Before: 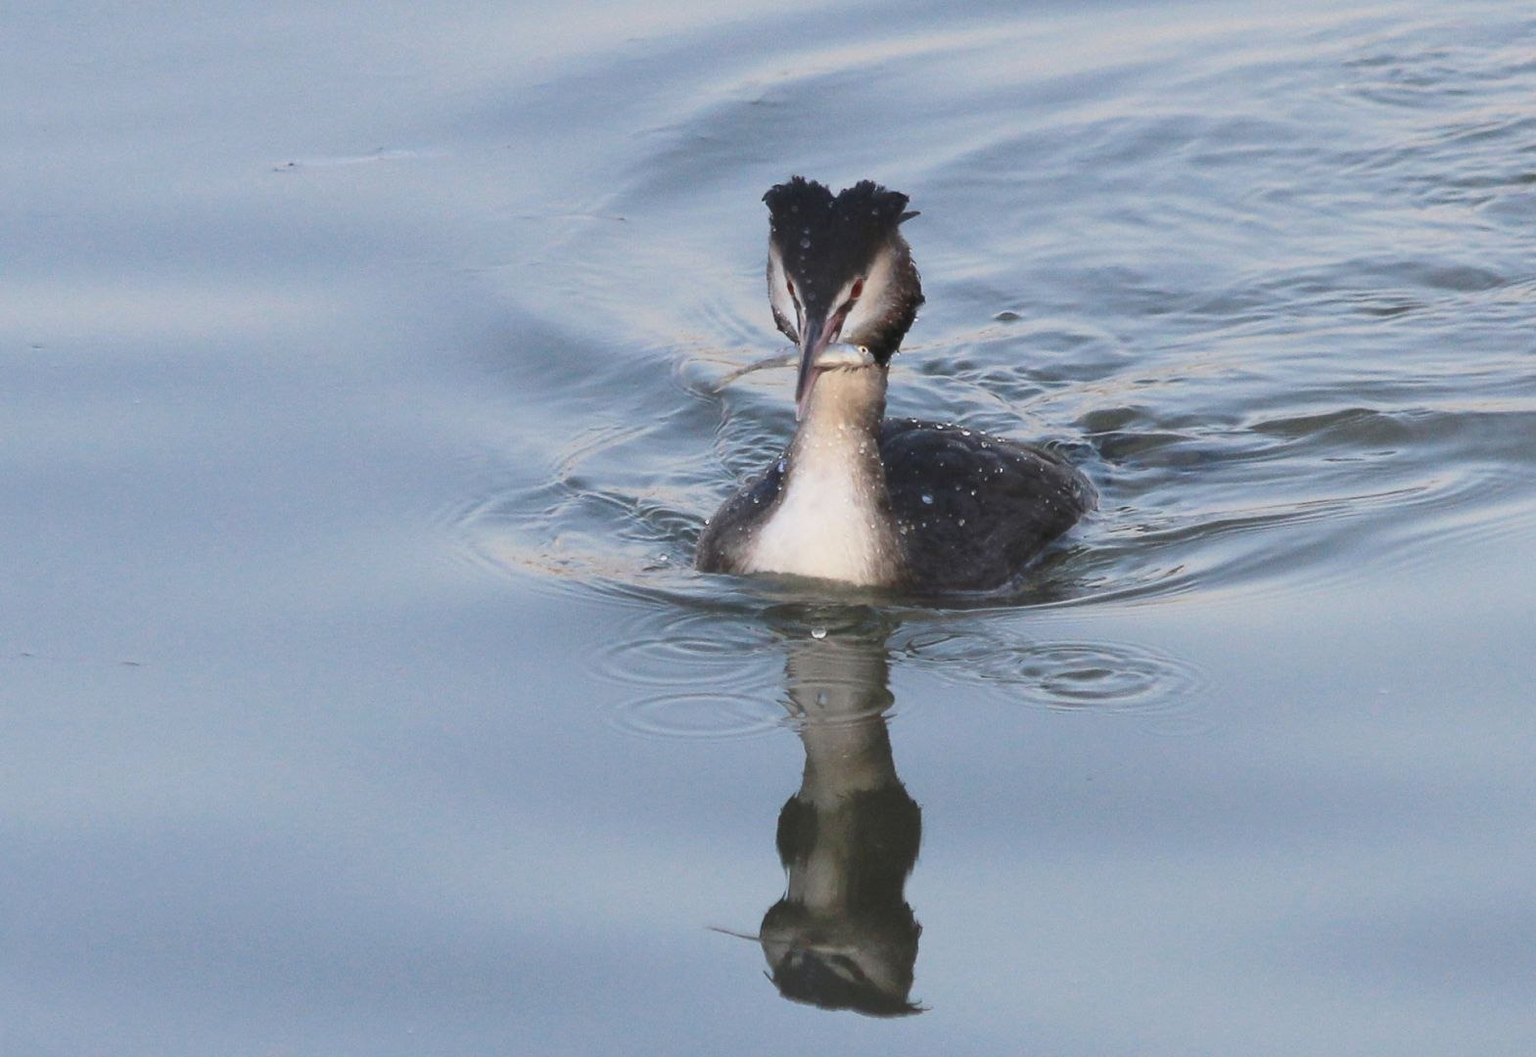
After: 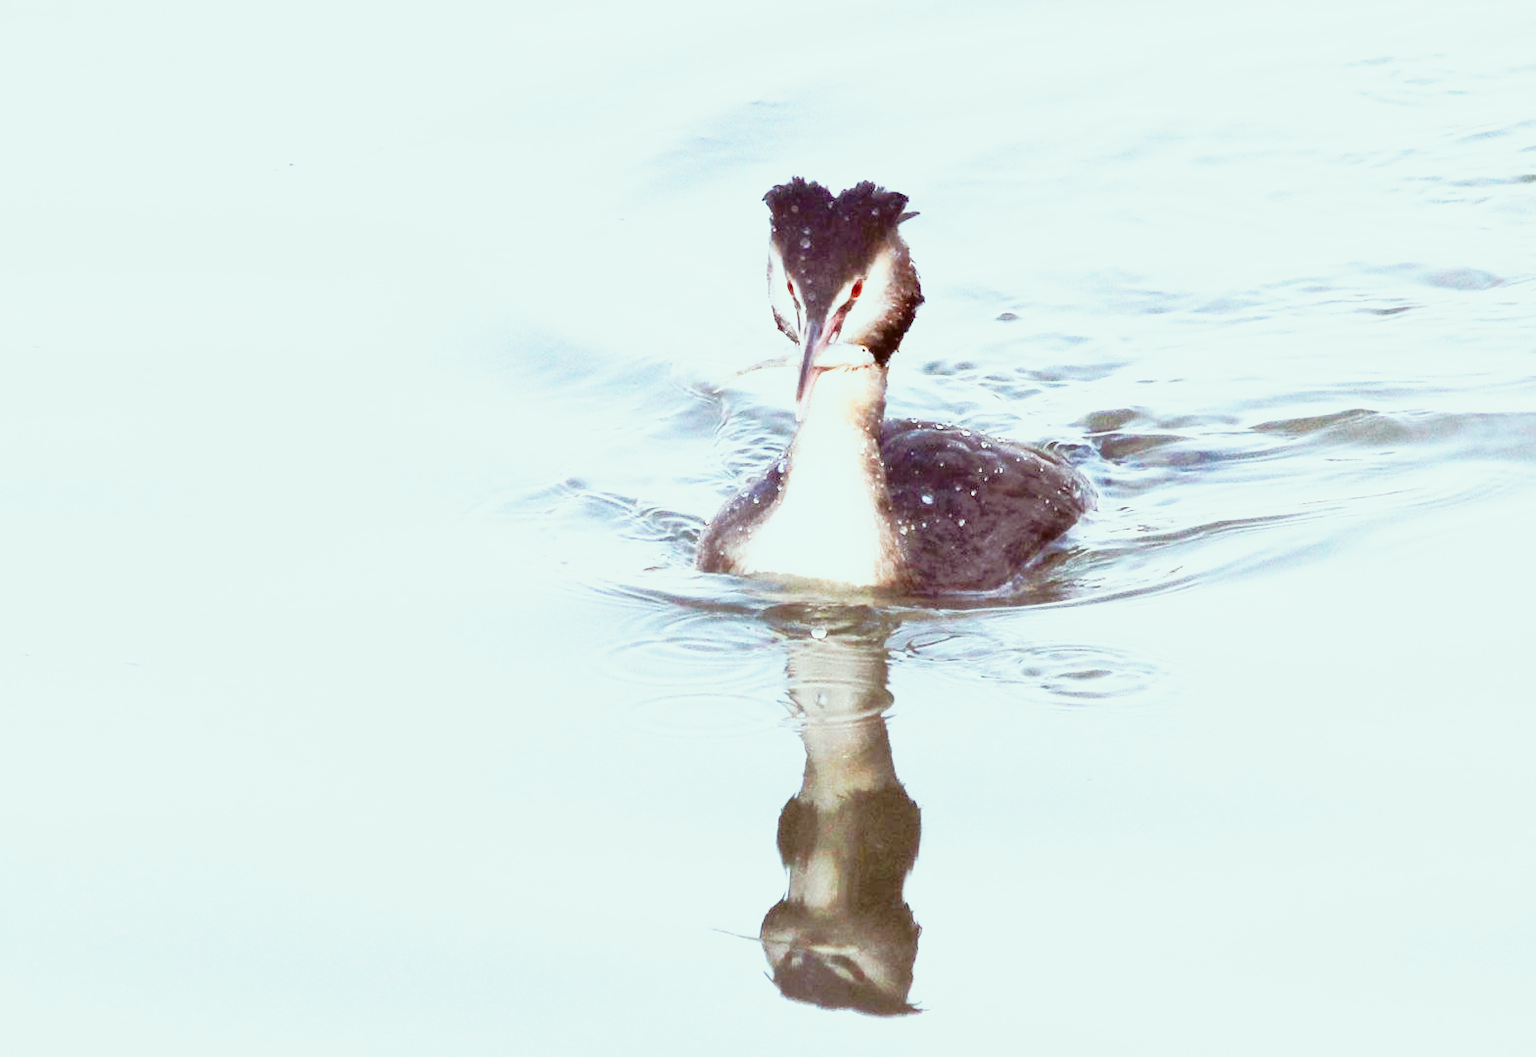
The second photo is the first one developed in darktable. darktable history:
base curve: curves: ch0 [(0, 0) (0.018, 0.026) (0.143, 0.37) (0.33, 0.731) (0.458, 0.853) (0.735, 0.965) (0.905, 0.986) (1, 1)], preserve colors none
color correction: highlights a* -6.98, highlights b* -0.151, shadows a* 20.25, shadows b* 11.16
tone curve: curves: ch0 [(0, 0.015) (0.091, 0.055) (0.184, 0.159) (0.304, 0.382) (0.492, 0.579) (0.628, 0.755) (0.832, 0.932) (0.984, 0.963)]; ch1 [(0, 0) (0.34, 0.235) (0.46, 0.46) (0.515, 0.502) (0.553, 0.567) (0.764, 0.815) (1, 1)]; ch2 [(0, 0) (0.44, 0.458) (0.479, 0.492) (0.524, 0.507) (0.557, 0.567) (0.673, 0.699) (1, 1)], preserve colors none
